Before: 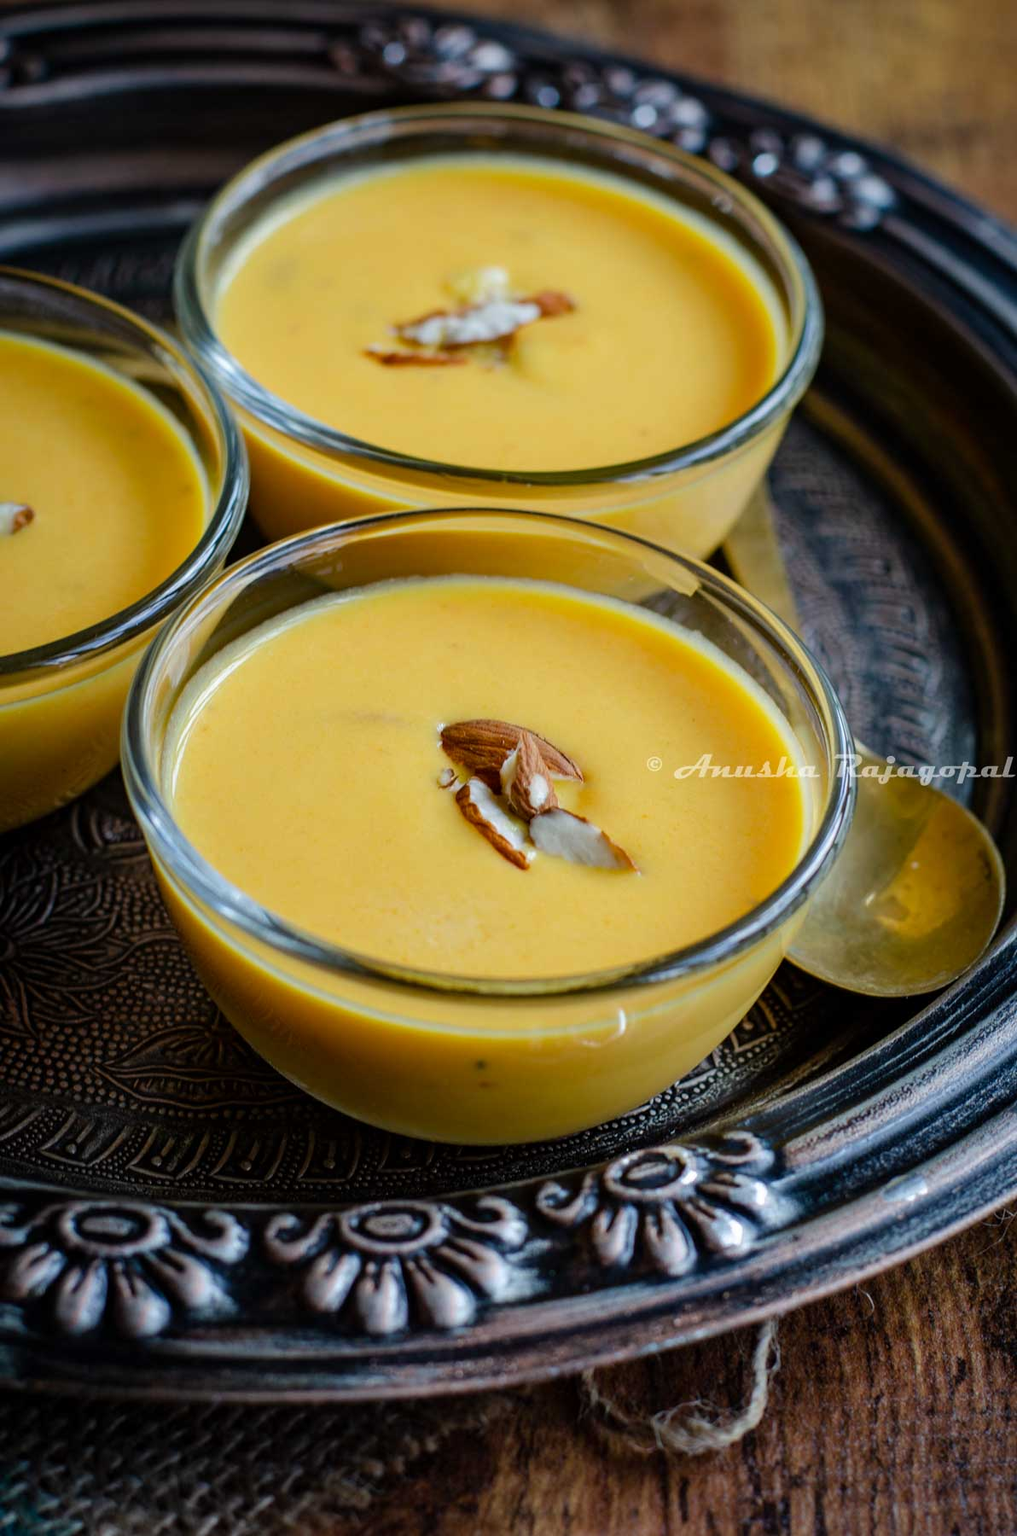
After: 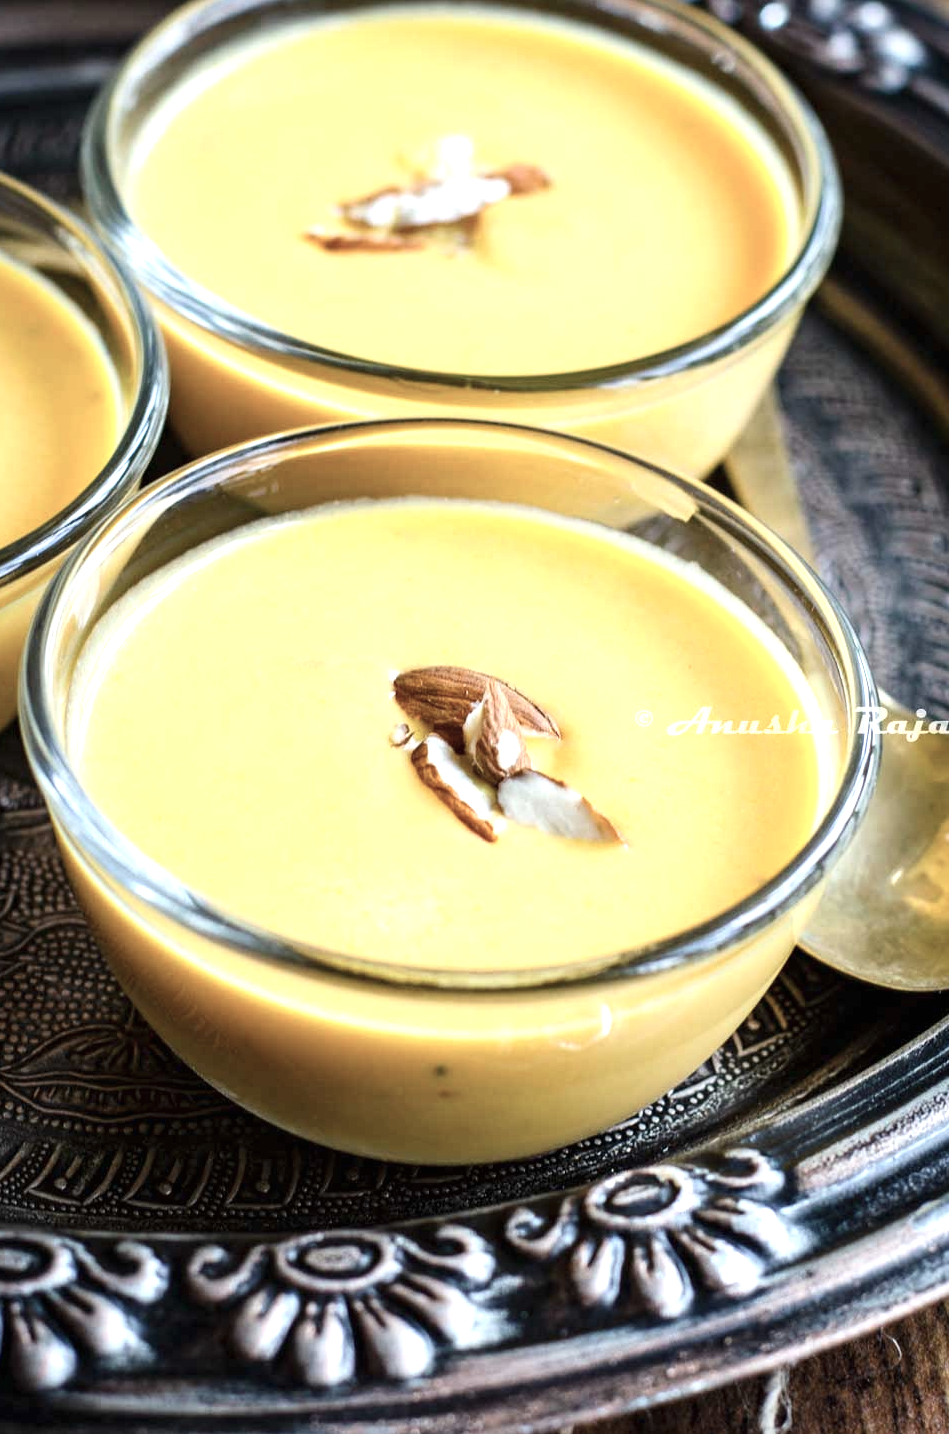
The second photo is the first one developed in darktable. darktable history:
crop and rotate: left 10.387%, top 9.849%, right 9.981%, bottom 10.468%
exposure: black level correction 0, exposure 1.199 EV, compensate exposure bias true, compensate highlight preservation false
contrast brightness saturation: contrast 0.097, saturation -0.371
